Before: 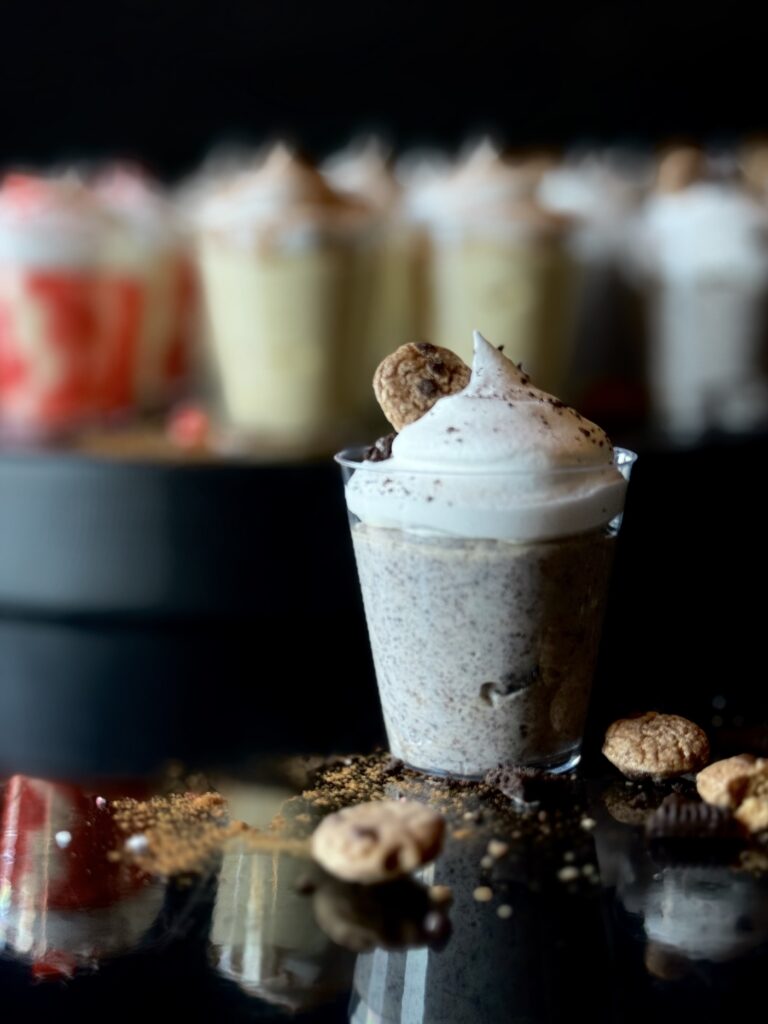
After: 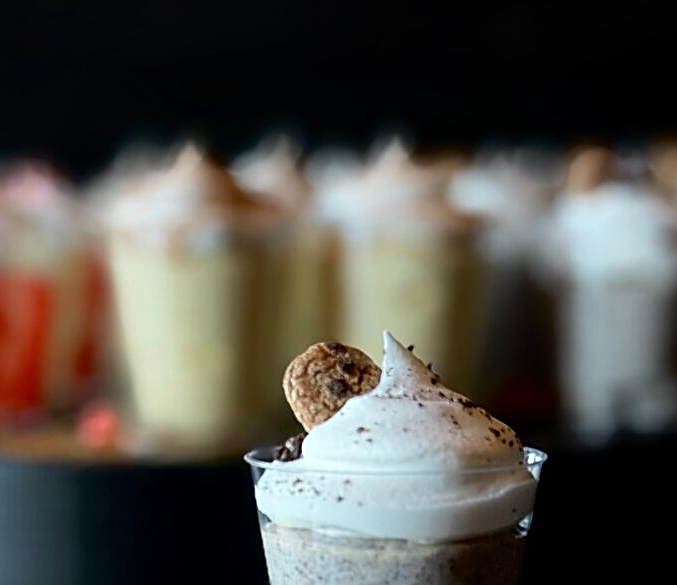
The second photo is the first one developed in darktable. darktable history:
sharpen: amount 0.75
crop and rotate: left 11.812%, bottom 42.776%
